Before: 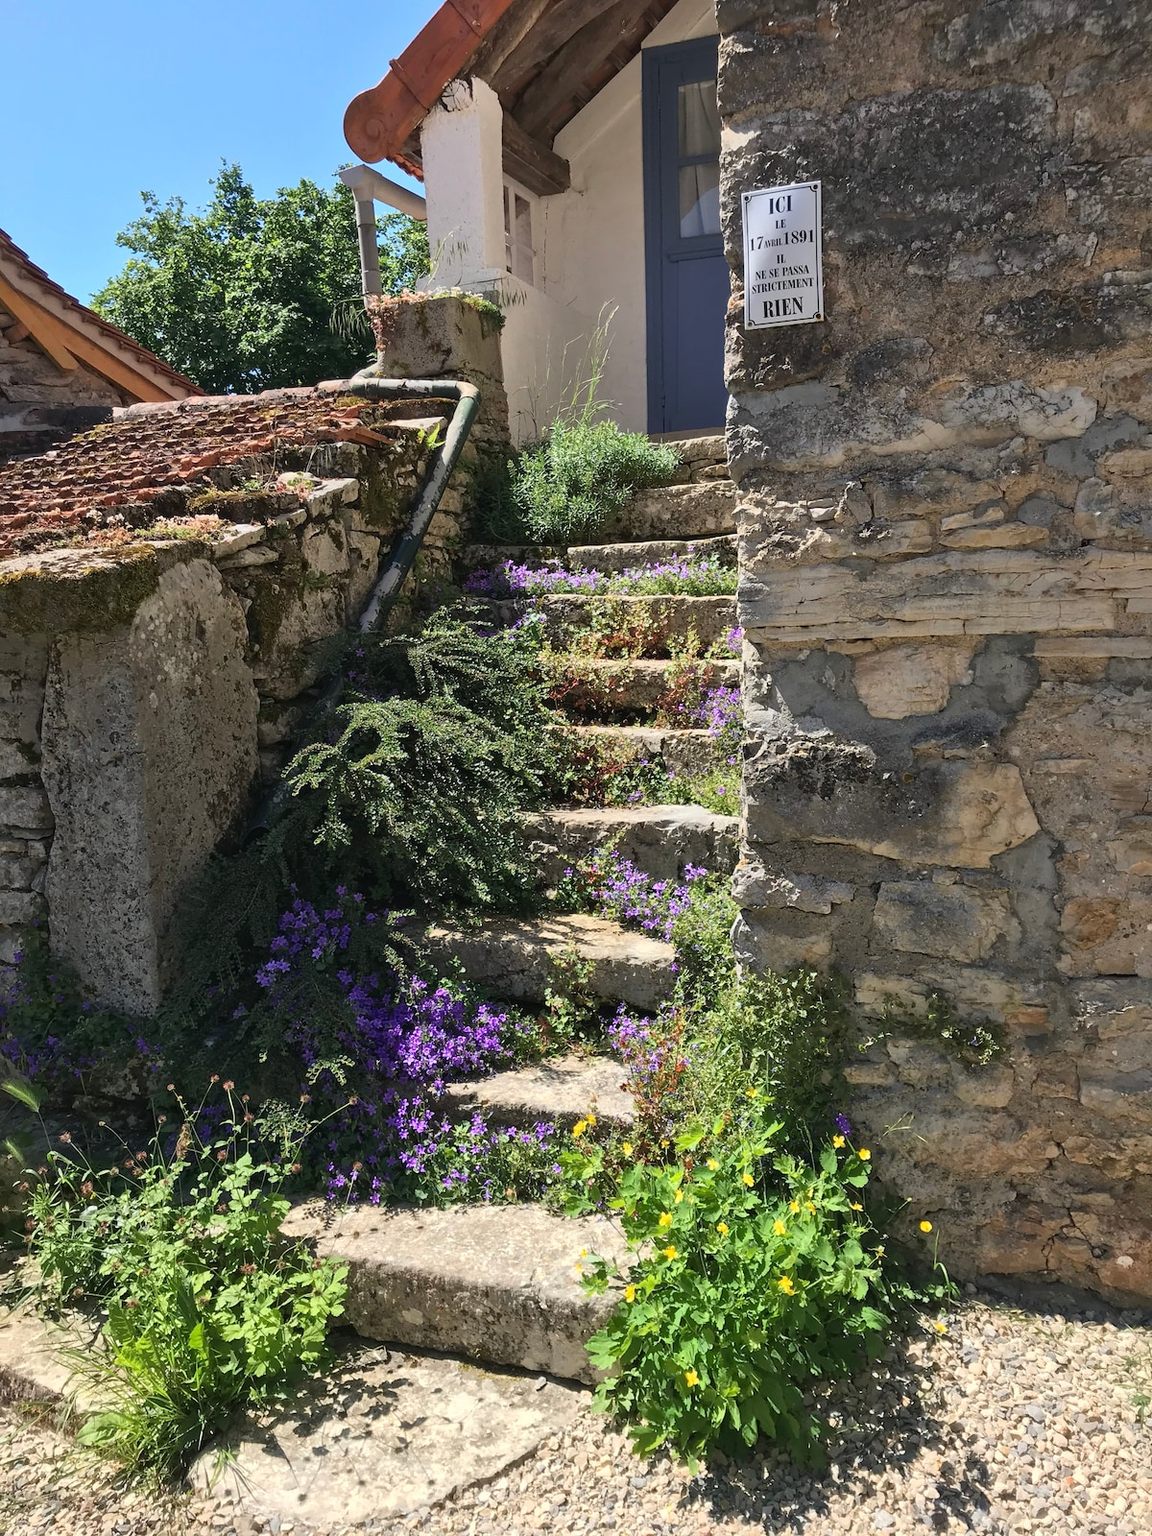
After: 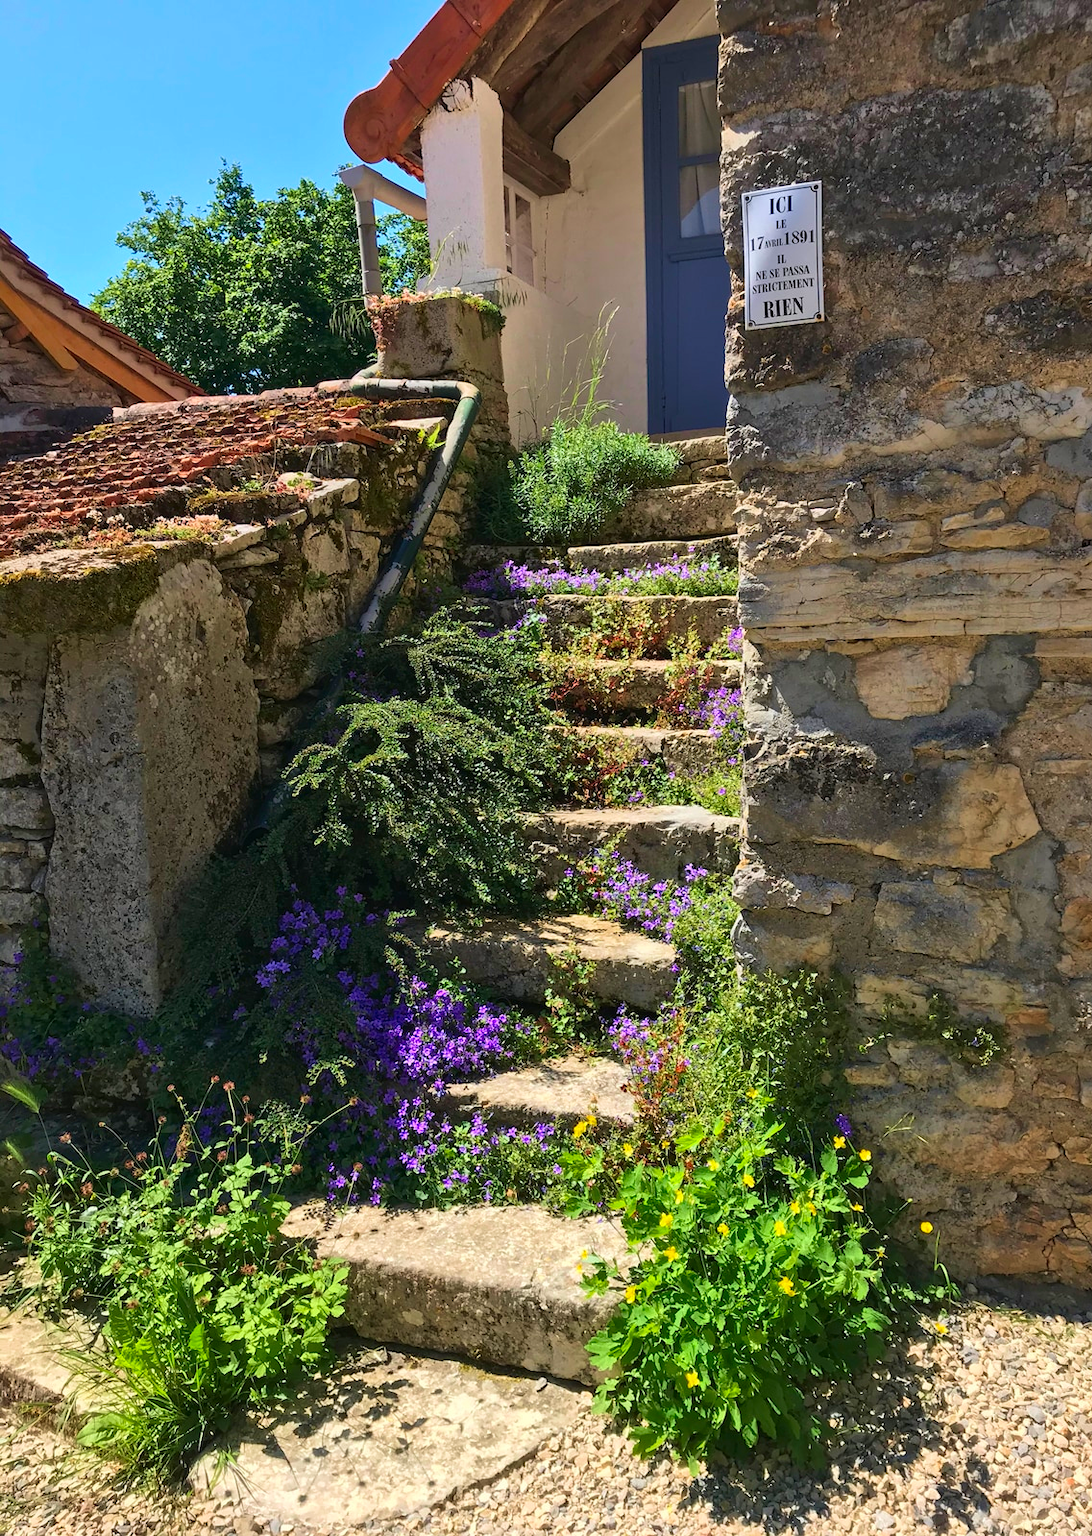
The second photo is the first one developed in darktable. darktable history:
velvia: on, module defaults
contrast brightness saturation: brightness -0.024, saturation 0.363
crop and rotate: left 0%, right 5.23%
